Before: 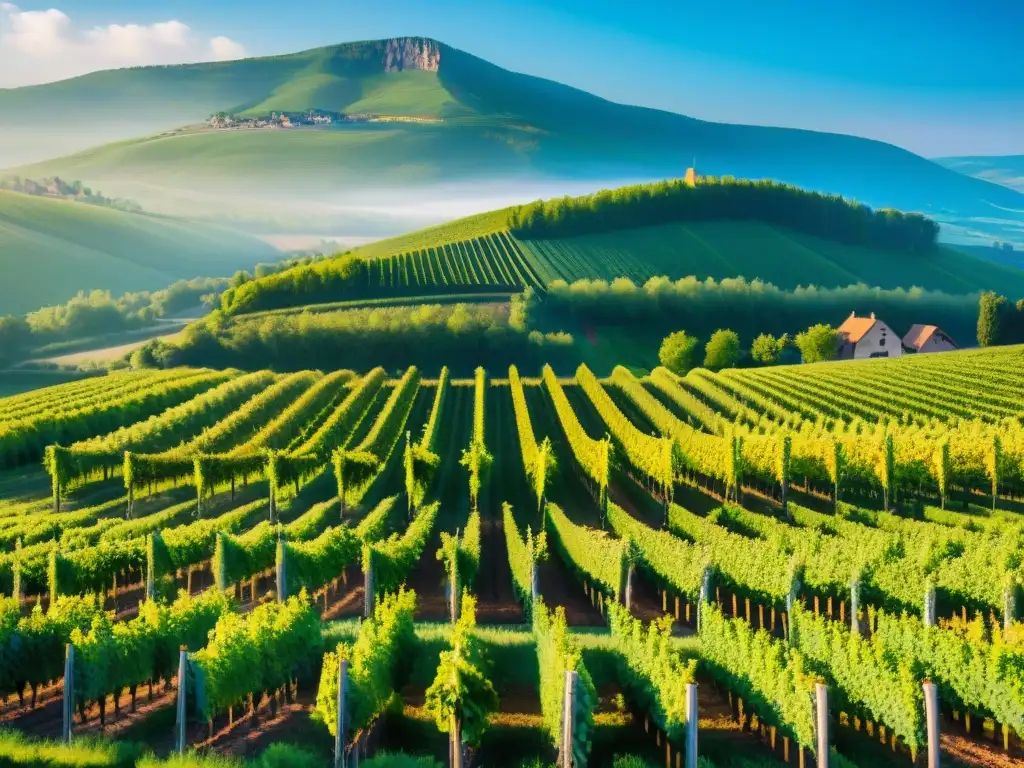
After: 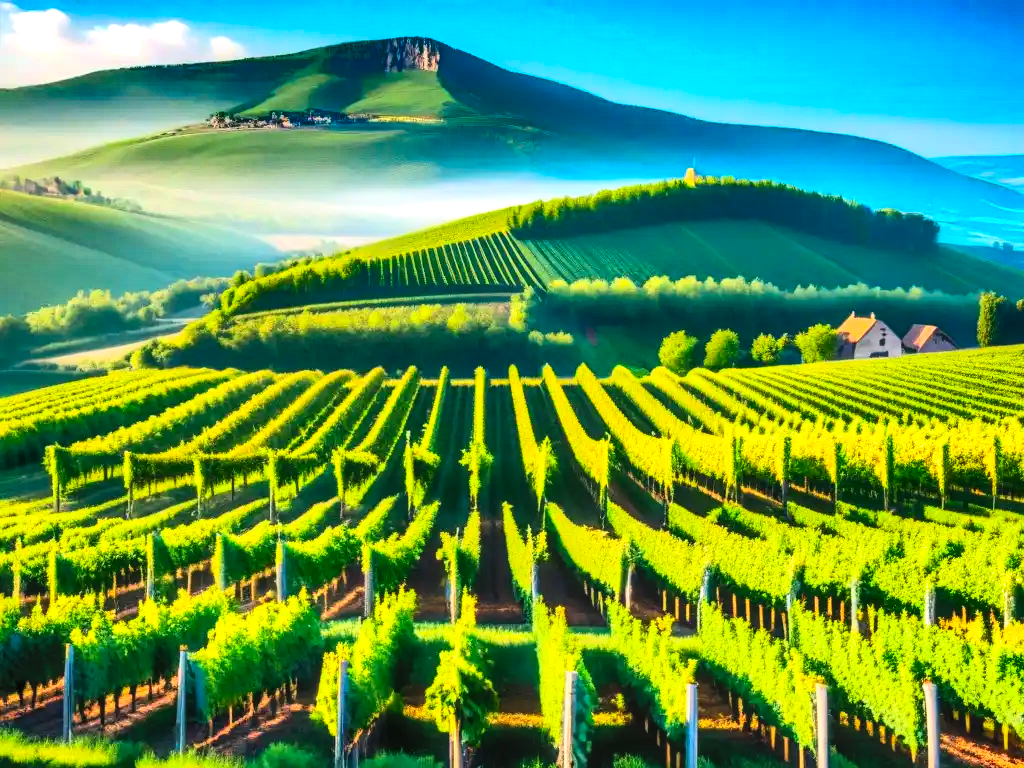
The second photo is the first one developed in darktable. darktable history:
tone equalizer: -8 EV -0.416 EV, -7 EV -0.399 EV, -6 EV -0.356 EV, -5 EV -0.189 EV, -3 EV 0.227 EV, -2 EV 0.339 EV, -1 EV 0.376 EV, +0 EV 0.4 EV
shadows and highlights: shadows 24.3, highlights -78.41, soften with gaussian
contrast brightness saturation: contrast 0.245, brightness 0.241, saturation 0.381
local contrast: on, module defaults
